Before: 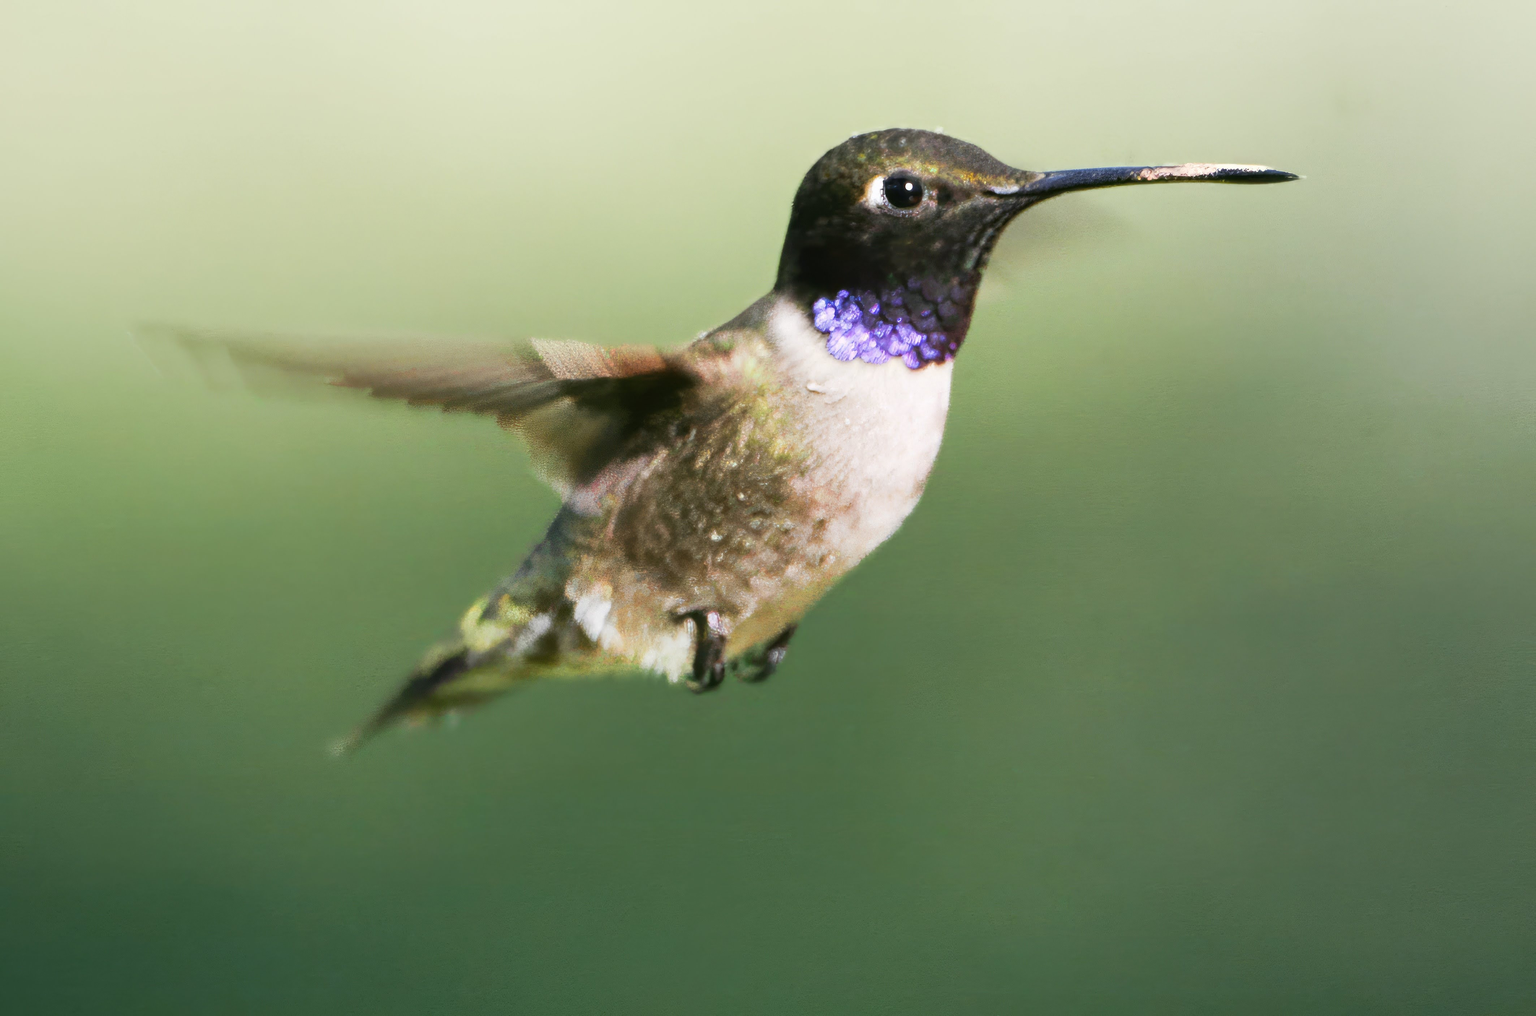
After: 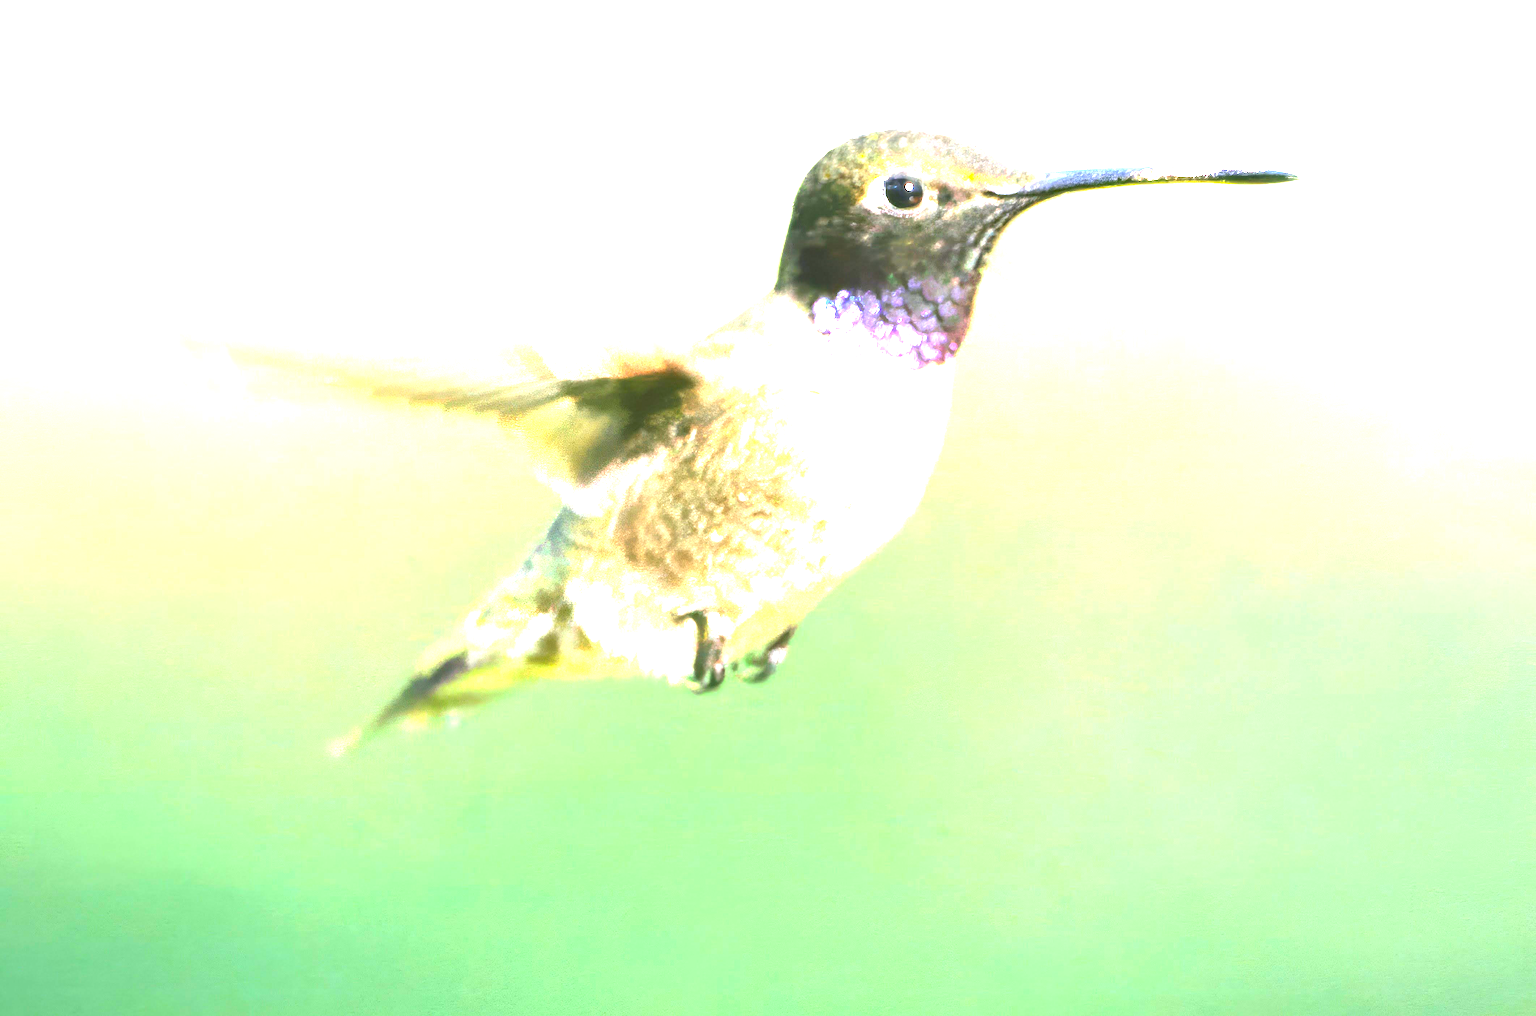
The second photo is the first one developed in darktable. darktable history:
contrast brightness saturation: contrast 0.07, brightness 0.08, saturation 0.18
exposure: black level correction 0, exposure 1.35 EV, compensate exposure bias true, compensate highlight preservation false
